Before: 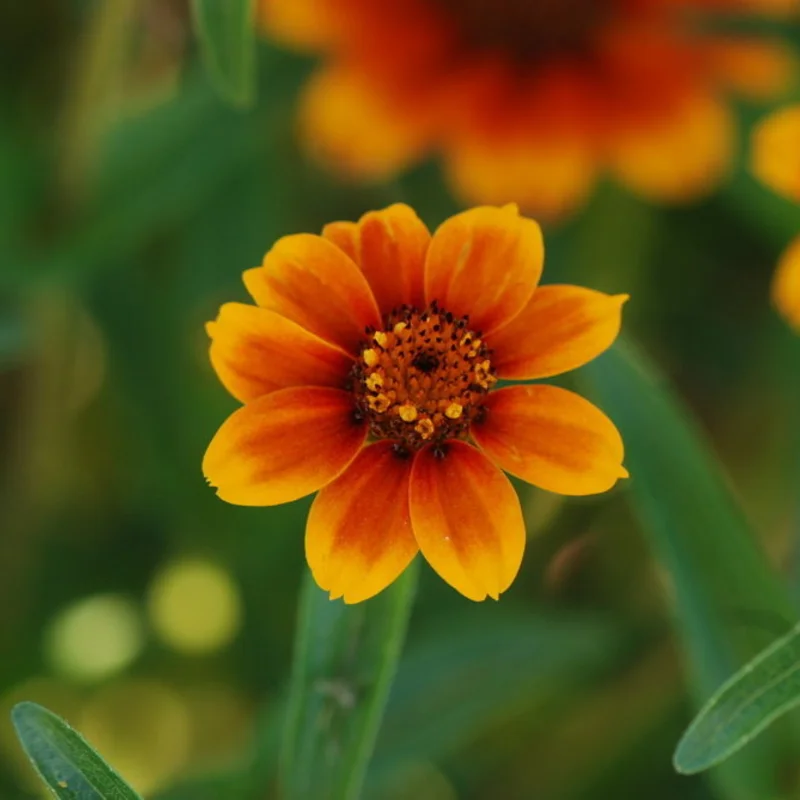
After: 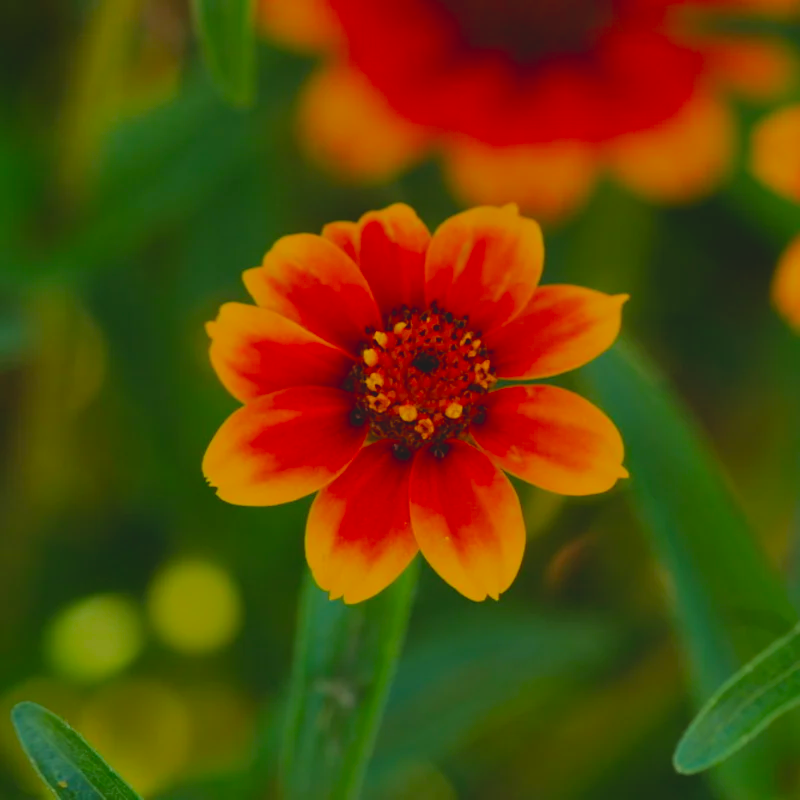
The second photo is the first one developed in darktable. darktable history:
filmic rgb: black relative exposure -12 EV, white relative exposure 2.8 EV, threshold 3 EV, target black luminance 0%, hardness 8.06, latitude 70.41%, contrast 1.14, highlights saturation mix 10%, shadows ↔ highlights balance -0.388%, color science v4 (2020), iterations of high-quality reconstruction 10, contrast in shadows soft, contrast in highlights soft, enable highlight reconstruction true
local contrast: detail 70%
shadows and highlights: white point adjustment -3.64, highlights -63.34, highlights color adjustment 42%, soften with gaussian
velvia: strength 17%
